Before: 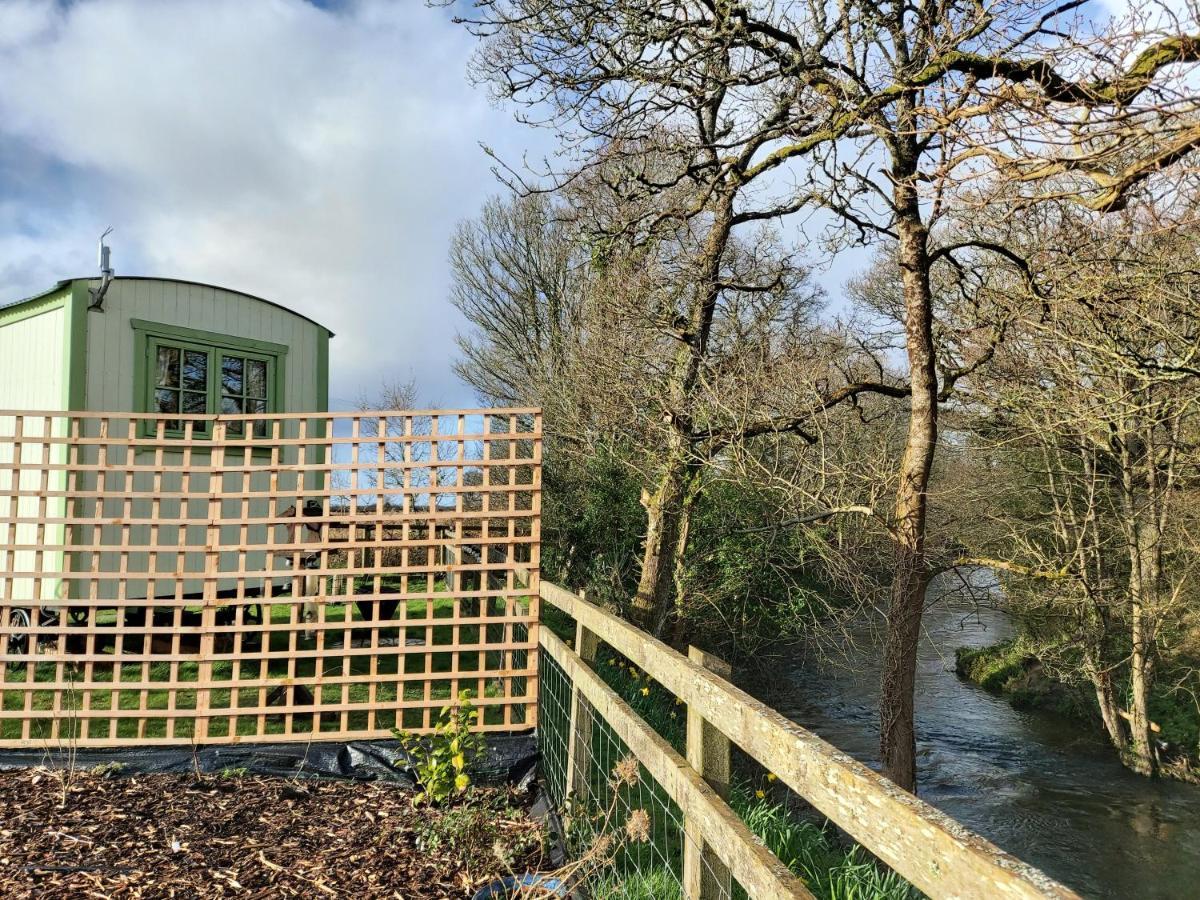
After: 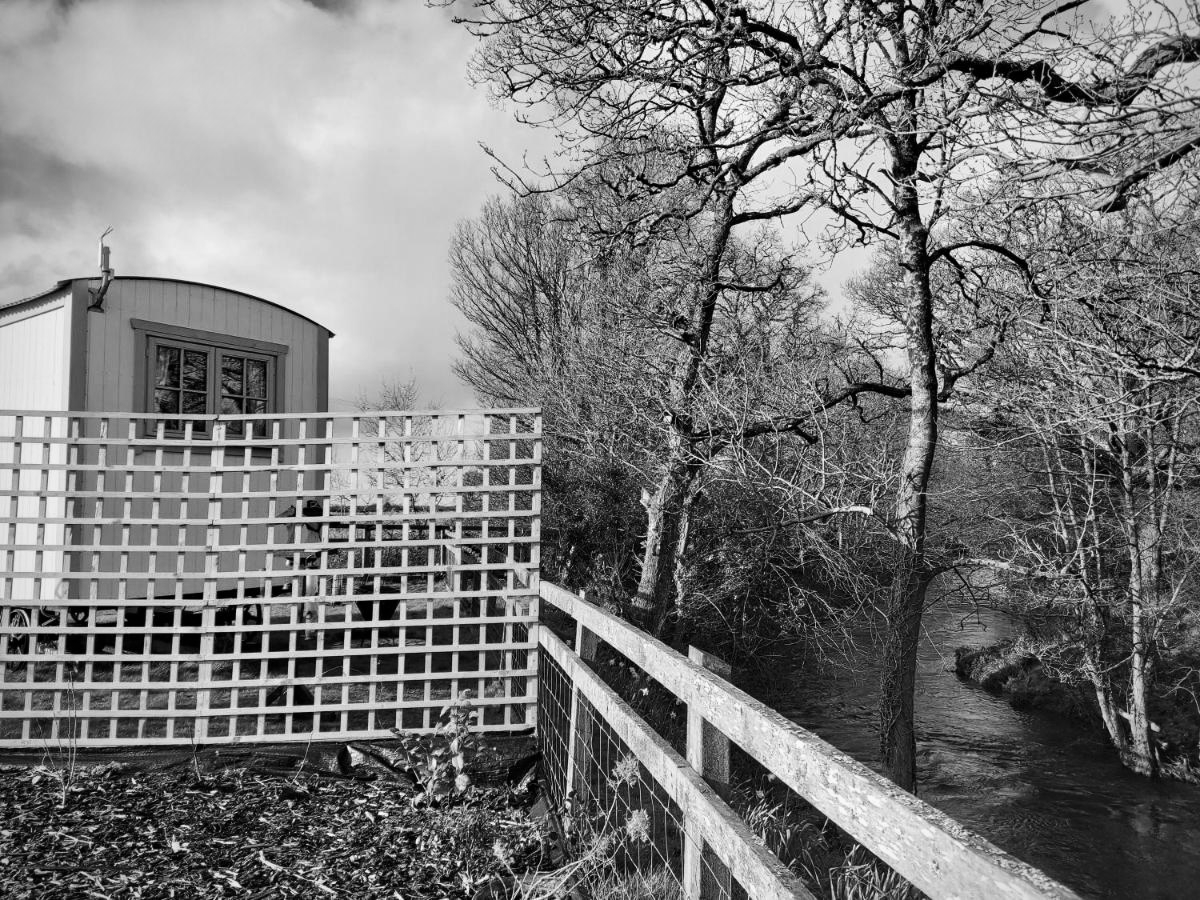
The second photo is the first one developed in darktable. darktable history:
tone equalizer: on, module defaults
monochrome: size 1
contrast brightness saturation: contrast 0.13, brightness -0.05, saturation 0.16
vignetting: on, module defaults
